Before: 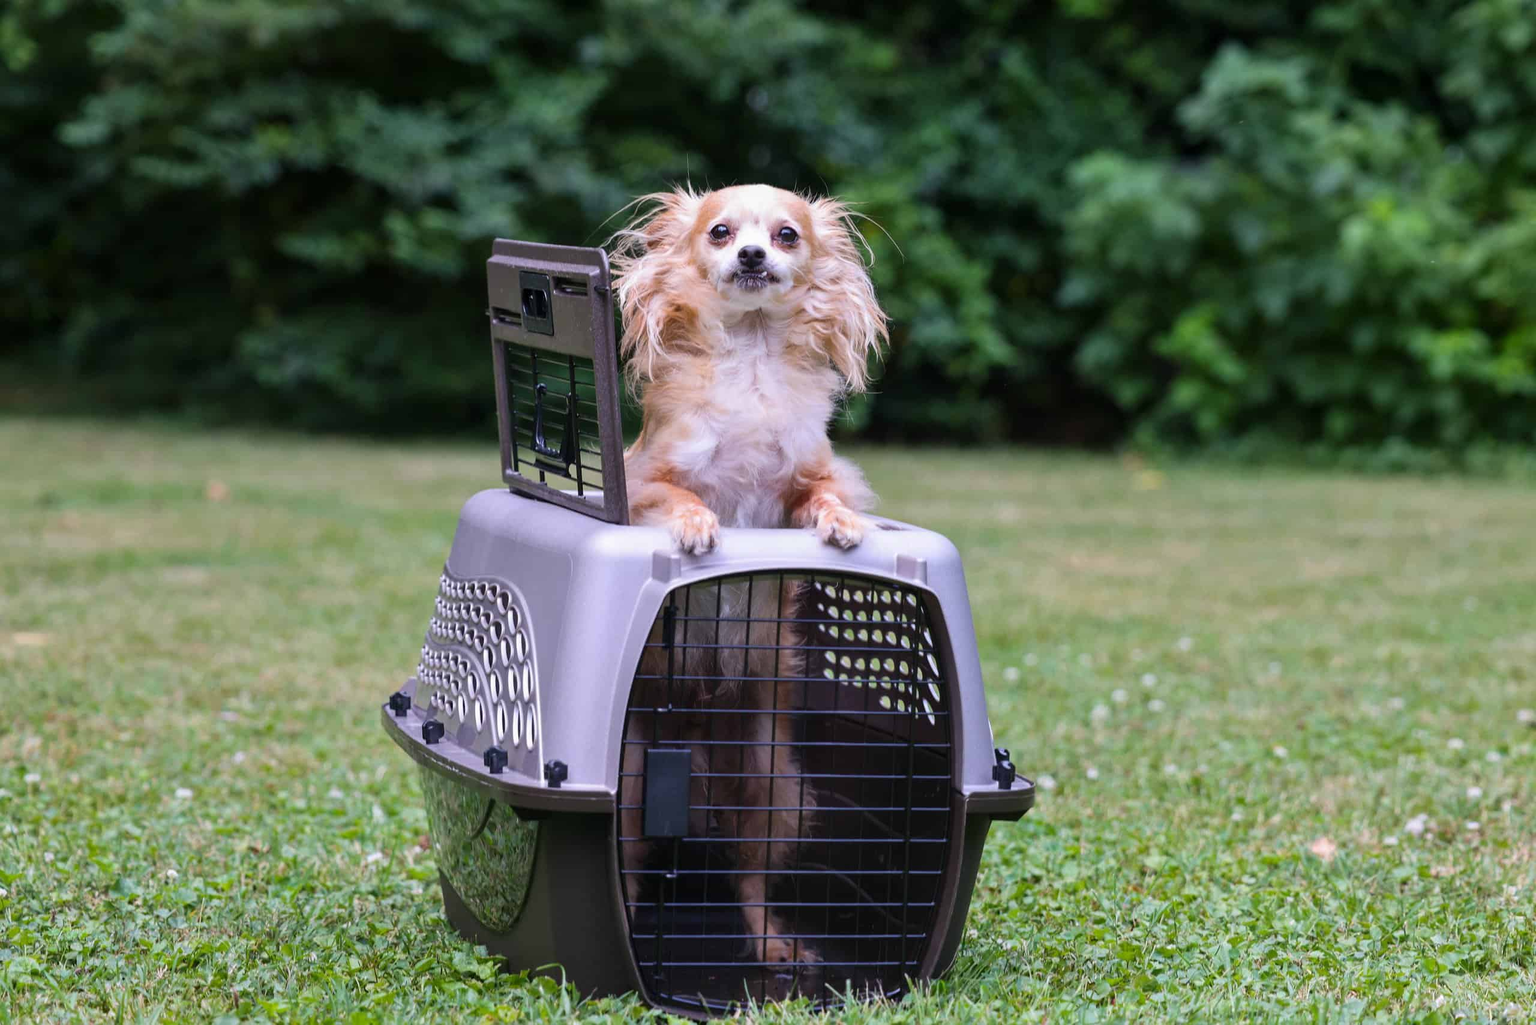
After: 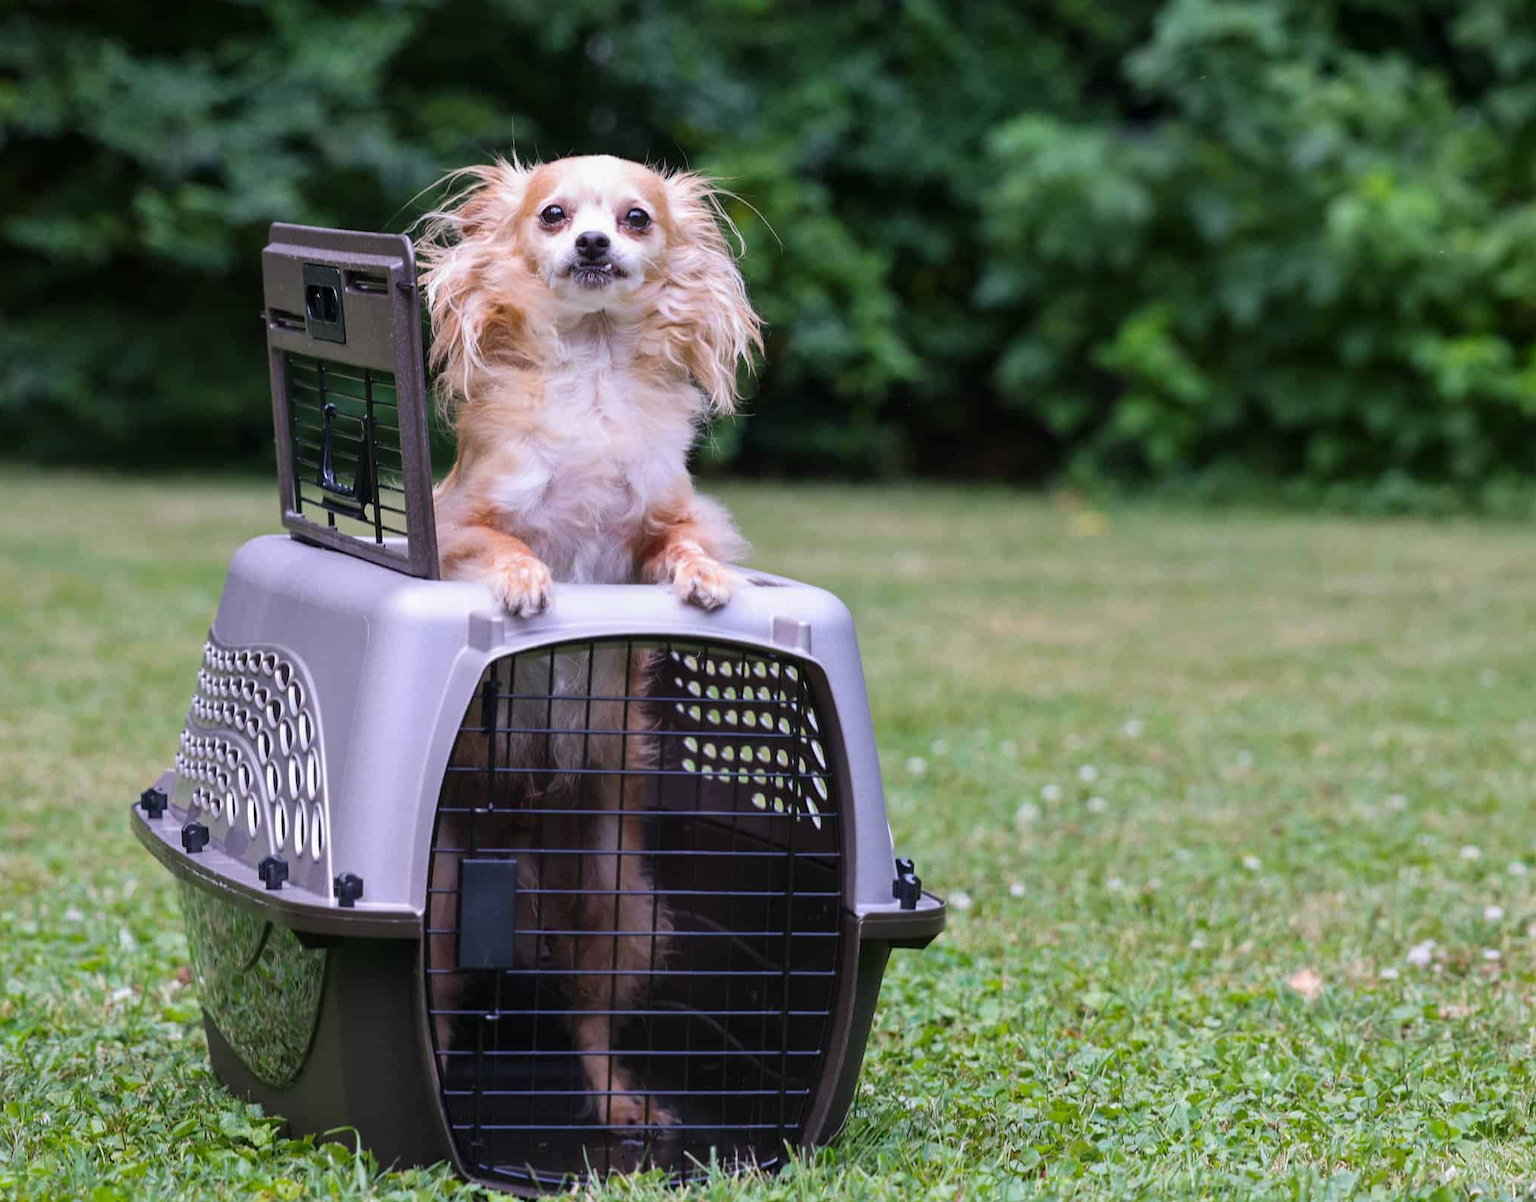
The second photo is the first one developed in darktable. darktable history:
crop and rotate: left 18.029%, top 5.86%, right 1.745%
